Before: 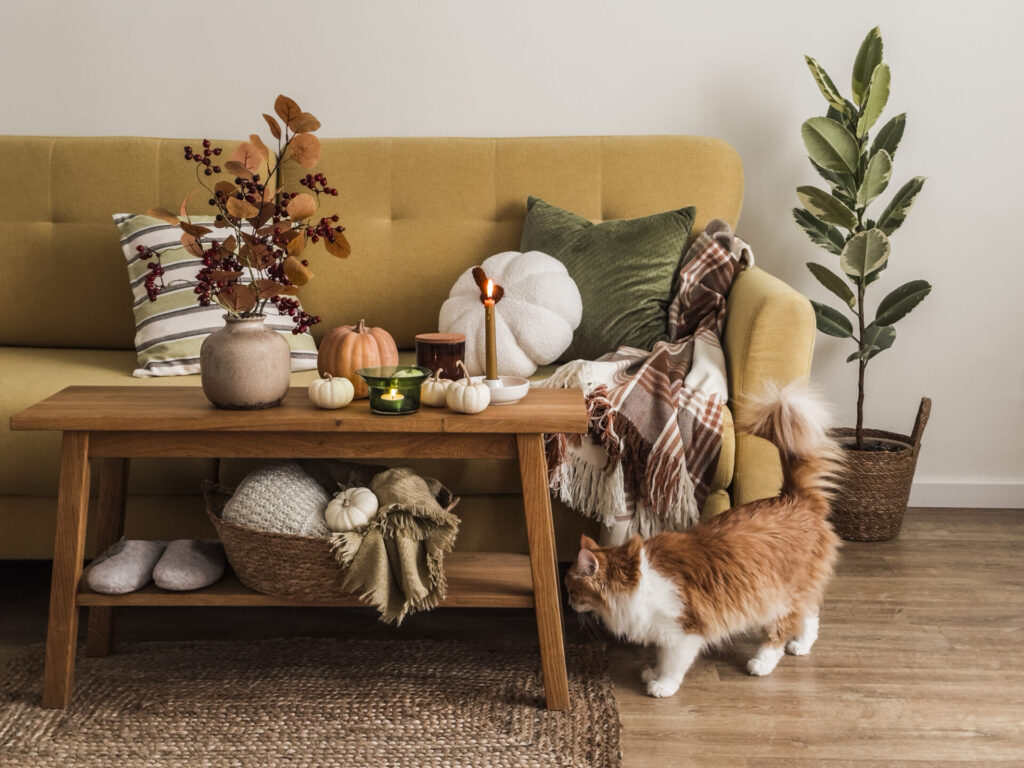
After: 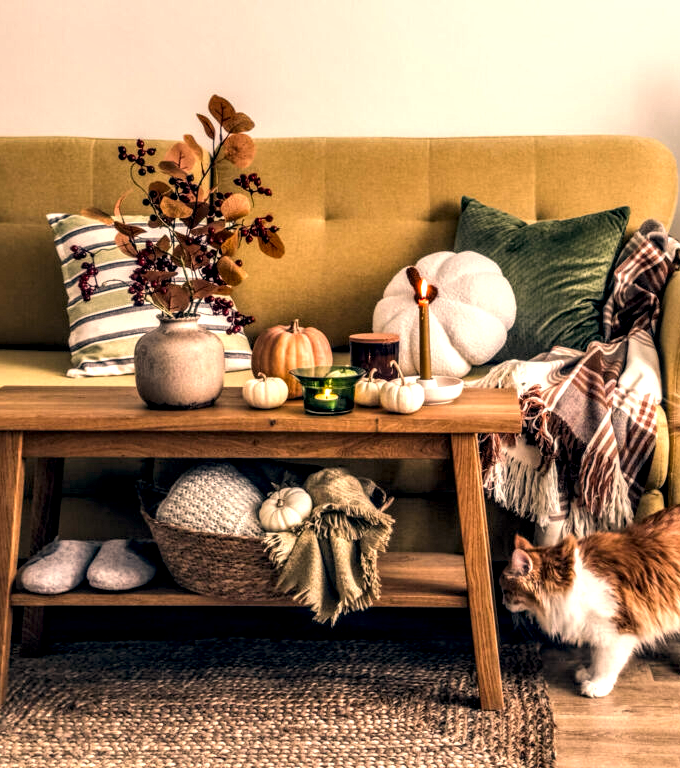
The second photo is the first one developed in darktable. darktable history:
local contrast: highlights 18%, detail 188%
exposure: black level correction 0, exposure 0.5 EV, compensate highlight preservation false
crop and rotate: left 6.519%, right 27.062%
color correction: highlights a* 10.27, highlights b* 13.91, shadows a* -9.84, shadows b* -14.89
